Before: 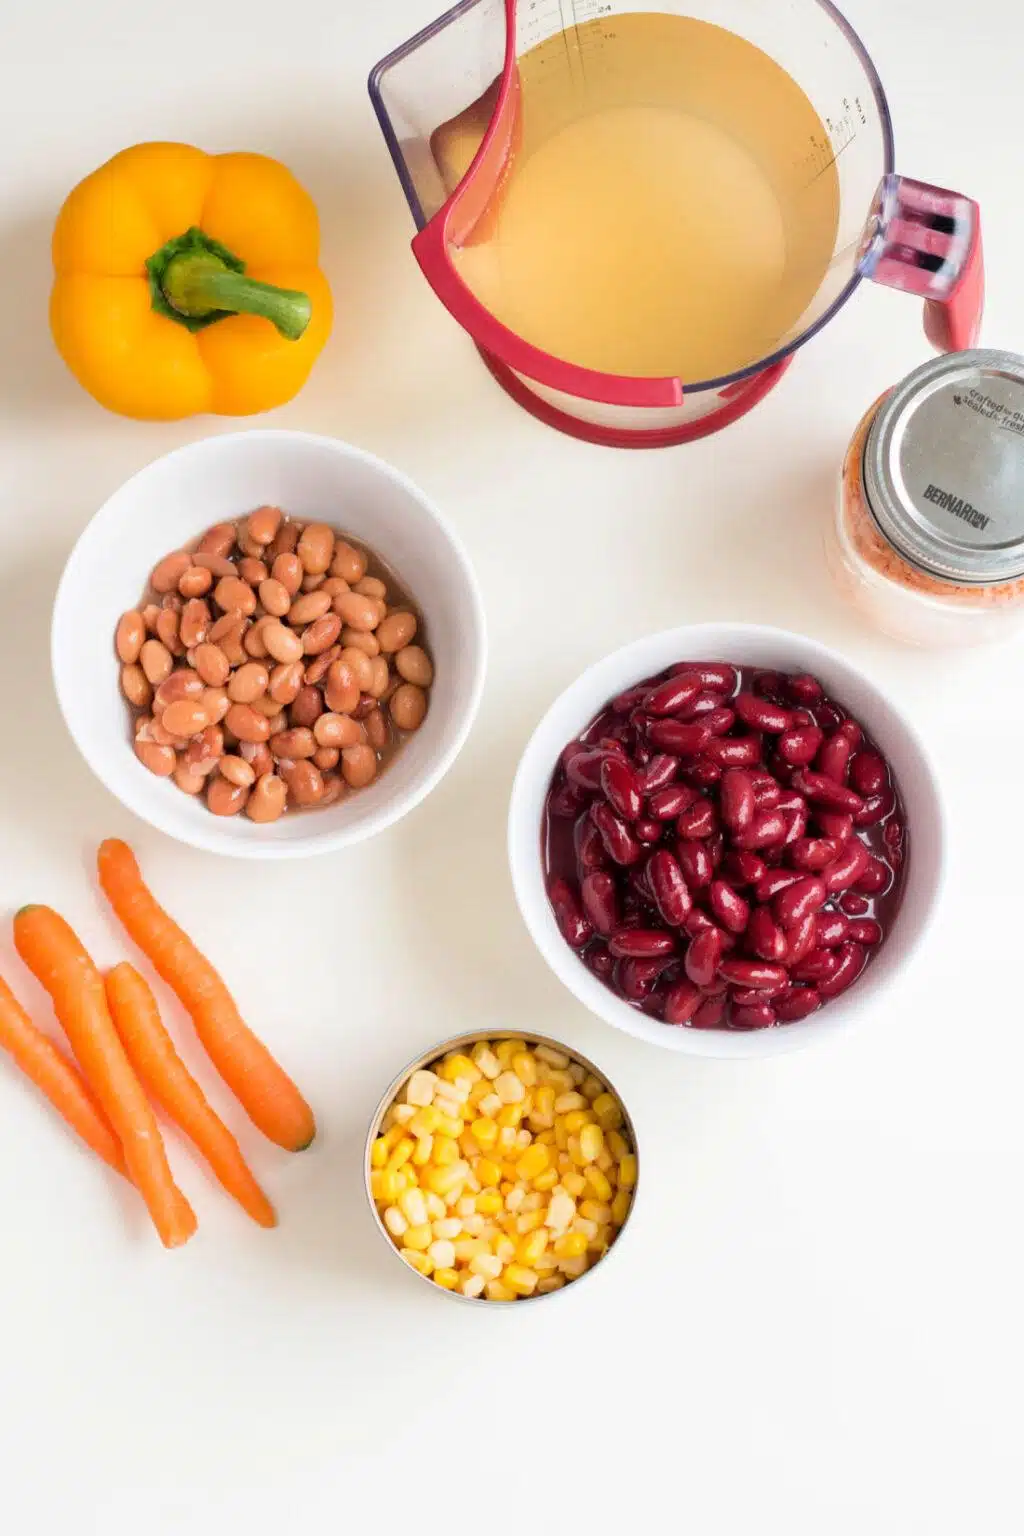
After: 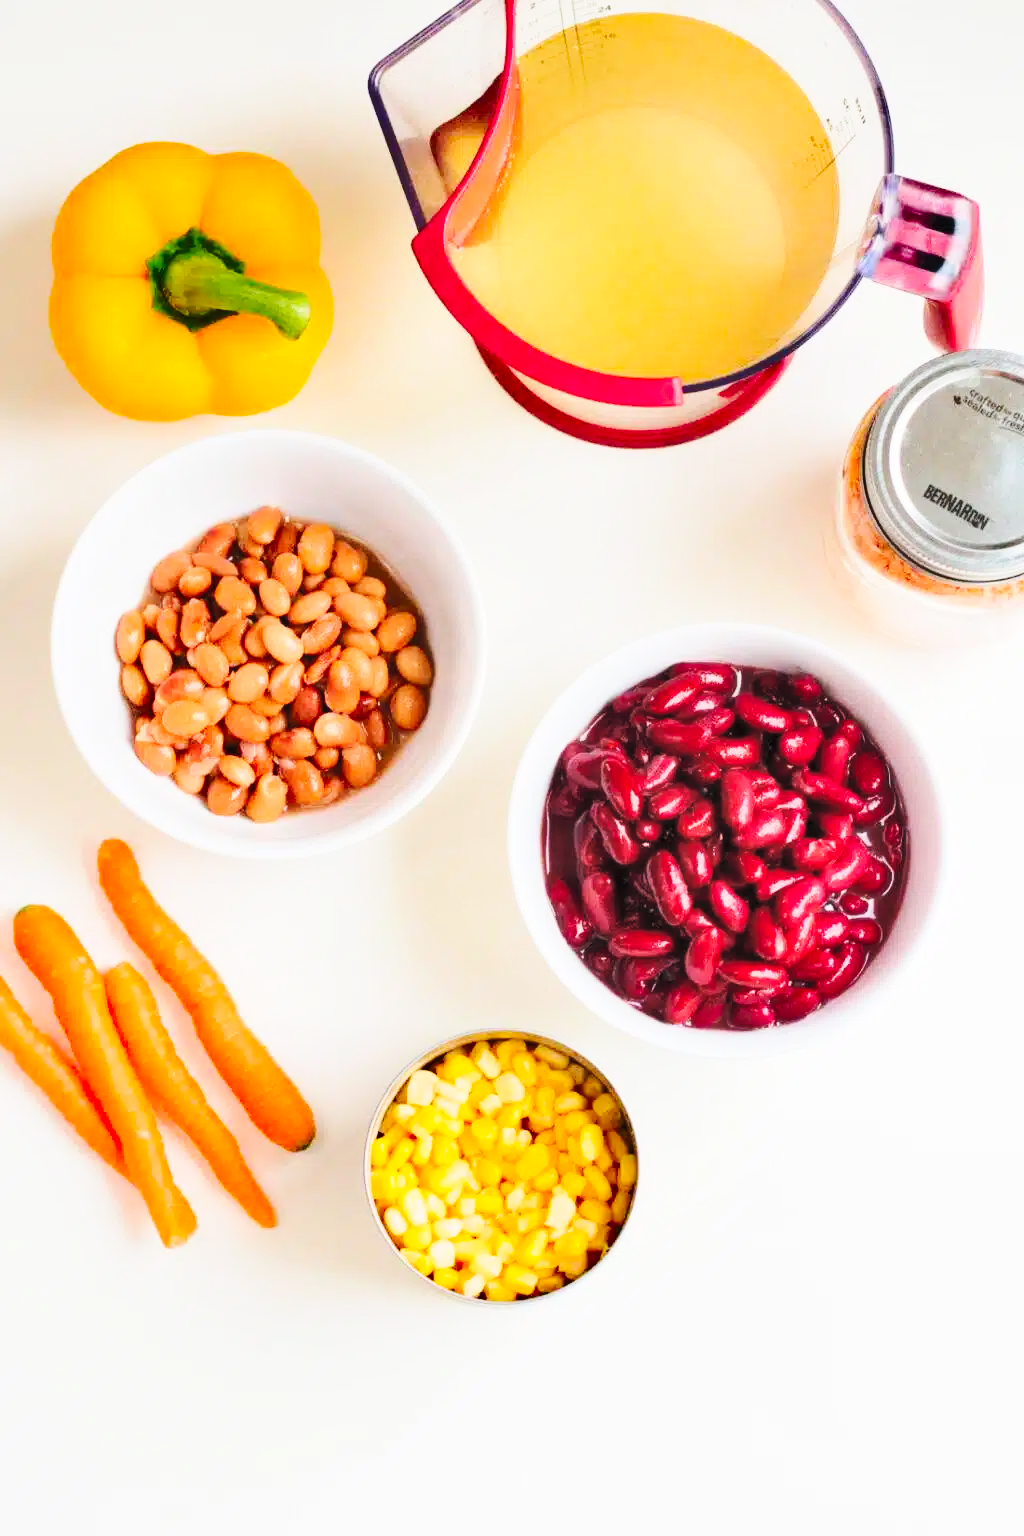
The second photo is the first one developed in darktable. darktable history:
base curve: curves: ch0 [(0, 0) (0.032, 0.025) (0.121, 0.166) (0.206, 0.329) (0.605, 0.79) (1, 1)], preserve colors none
contrast brightness saturation: contrast 0.1, brightness 0.3, saturation 0.14
shadows and highlights: shadows 22.7, highlights -48.71, soften with gaussian
